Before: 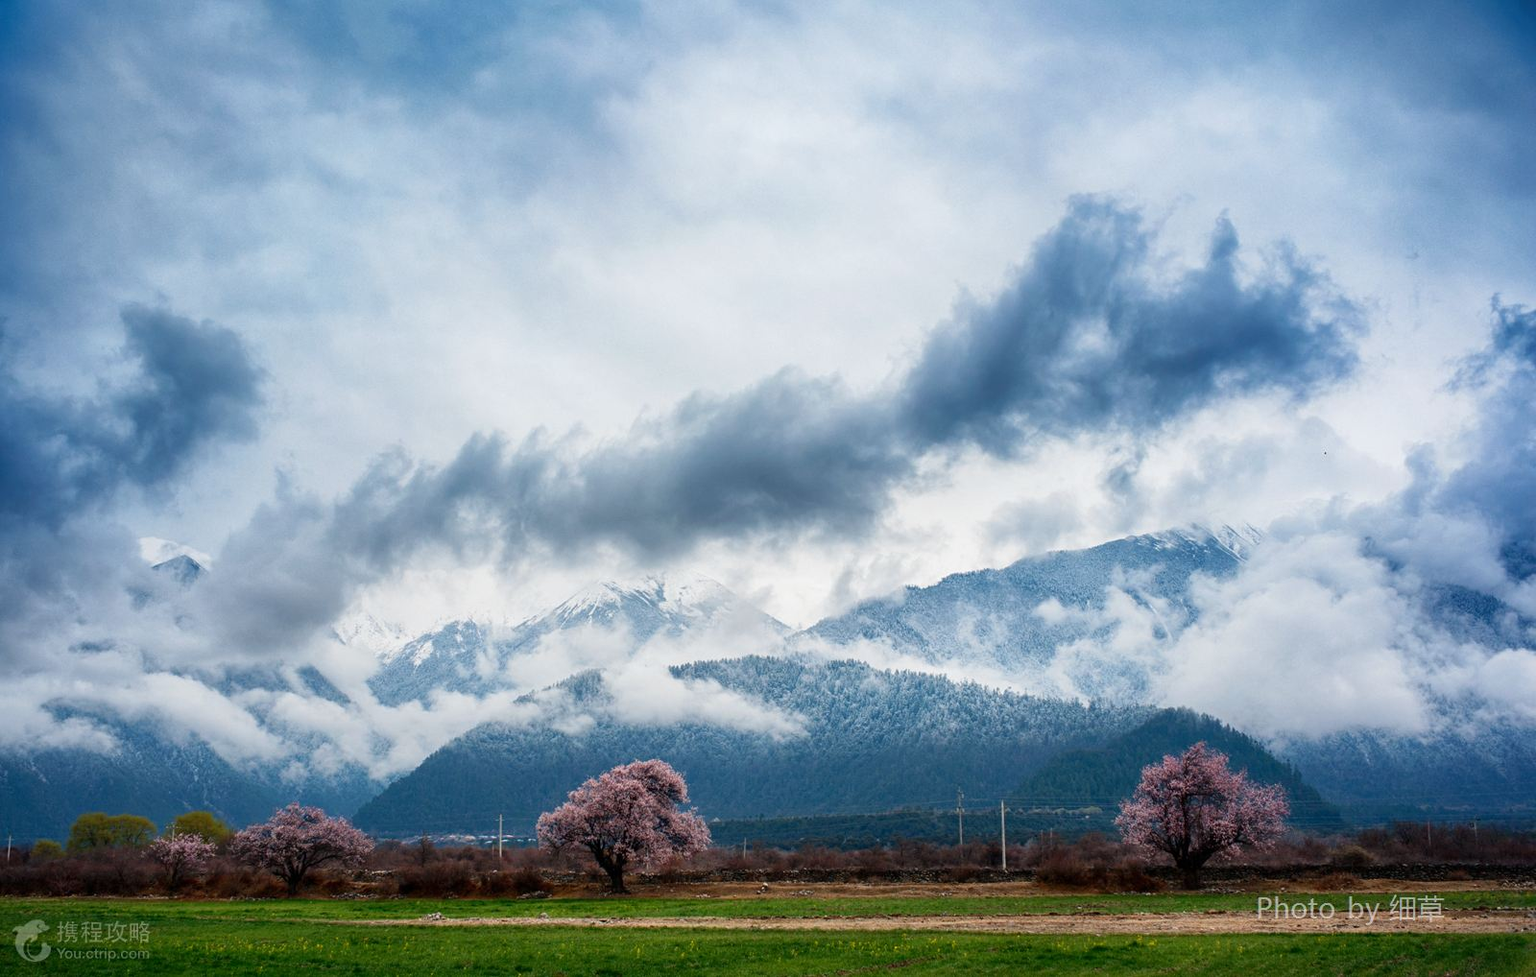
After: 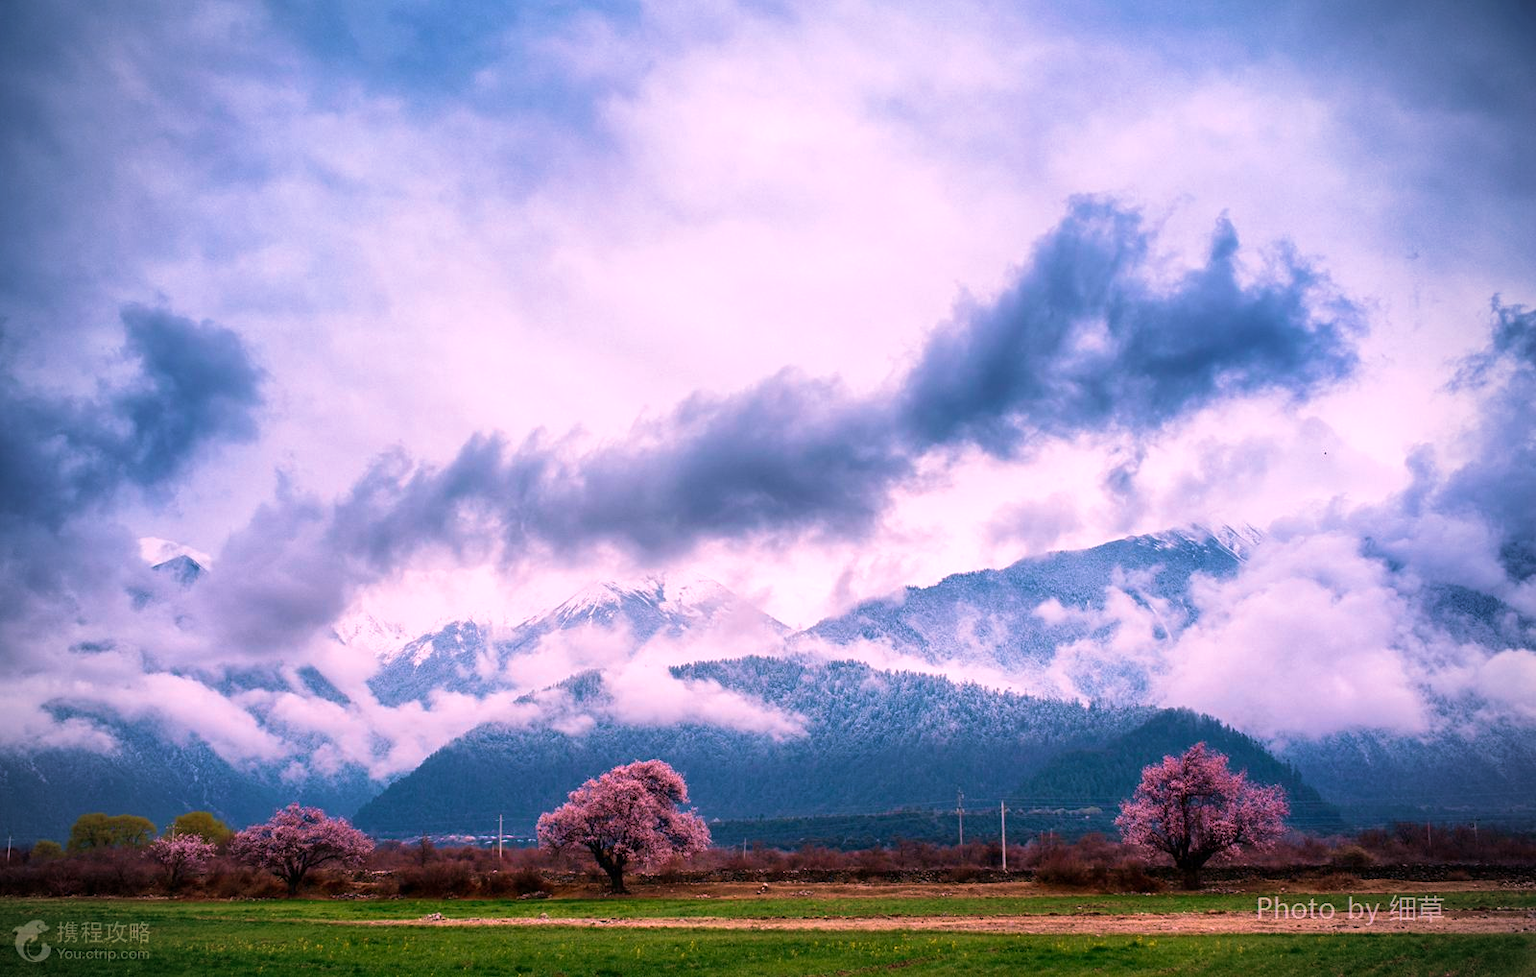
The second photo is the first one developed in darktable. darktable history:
velvia: strength 45%
white balance: red 1.188, blue 1.11
vignetting: fall-off radius 60.92%
